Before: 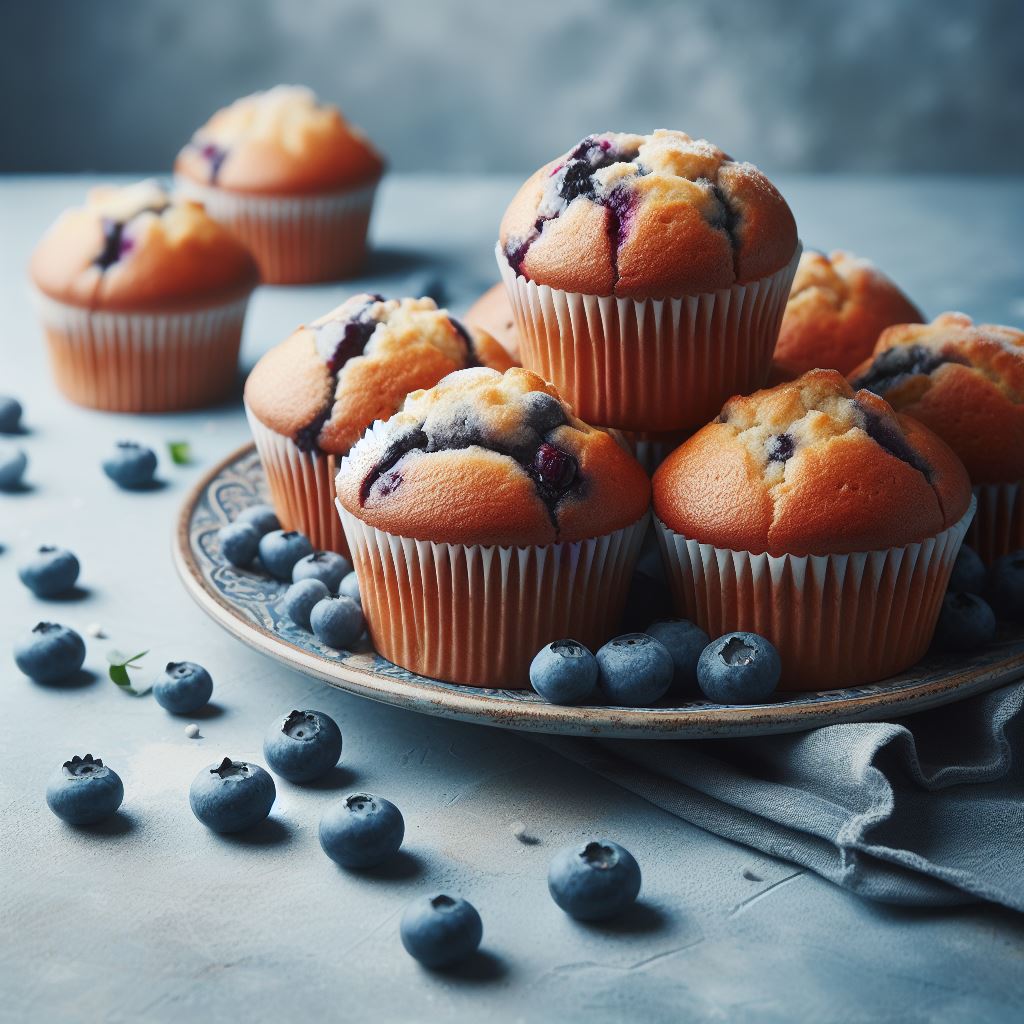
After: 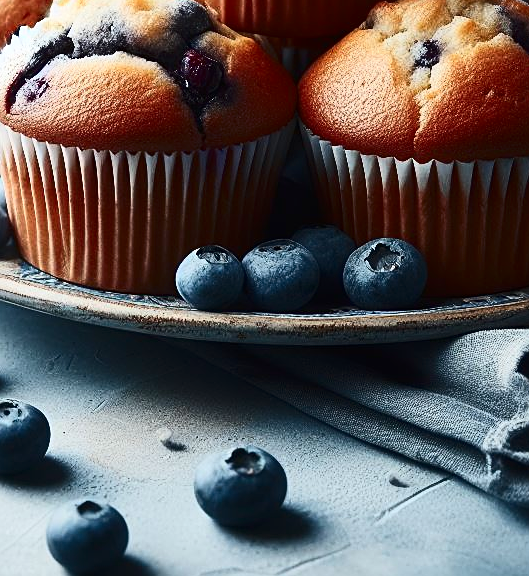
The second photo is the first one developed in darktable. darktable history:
sharpen: on, module defaults
crop: left 34.663%, top 38.554%, right 13.664%, bottom 5.156%
contrast brightness saturation: contrast 0.298
